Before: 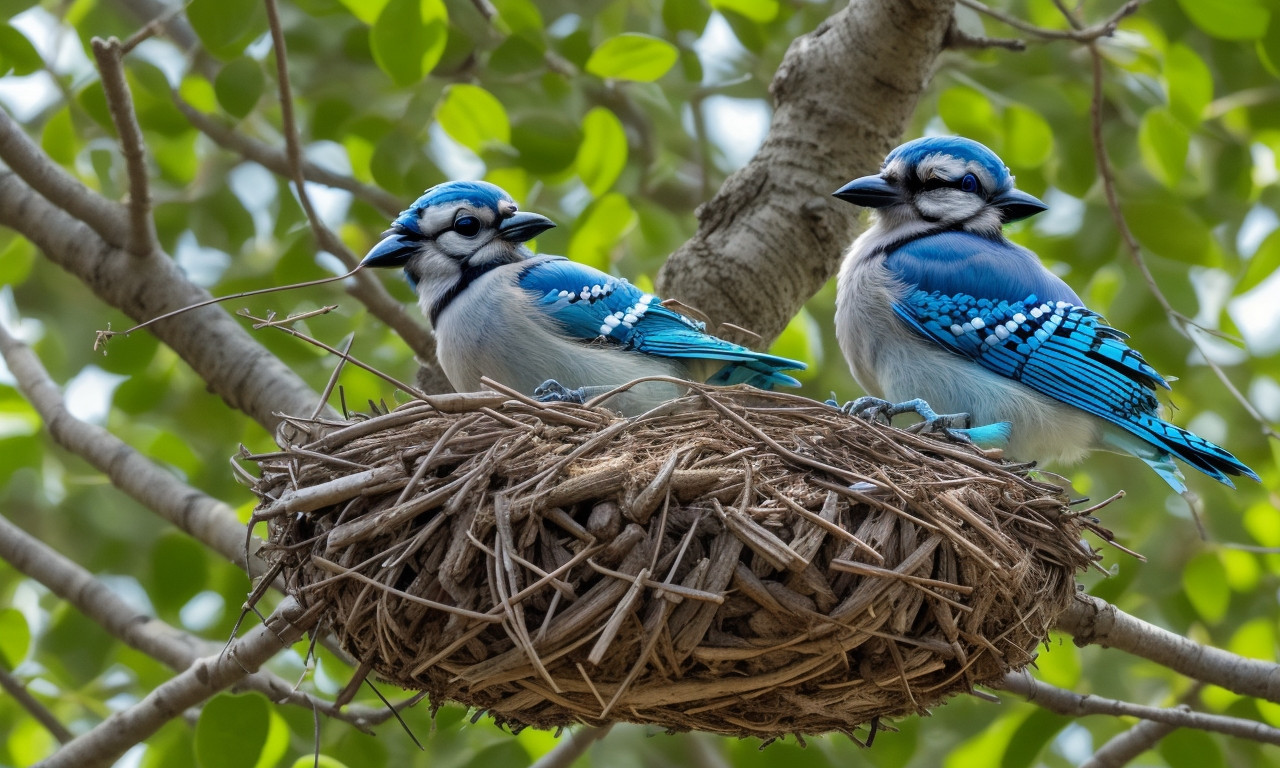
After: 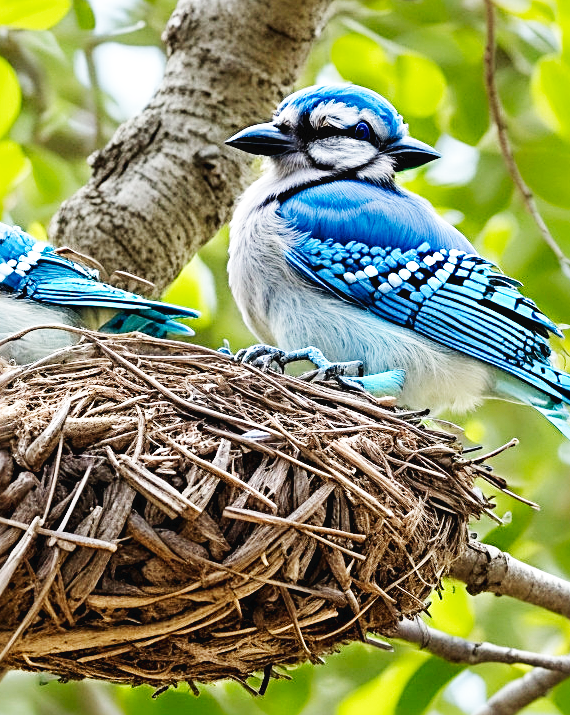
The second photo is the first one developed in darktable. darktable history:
crop: left 47.425%, top 6.811%, right 7.996%
sharpen: radius 3.033, amount 0.769
base curve: curves: ch0 [(0, 0.003) (0.001, 0.002) (0.006, 0.004) (0.02, 0.022) (0.048, 0.086) (0.094, 0.234) (0.162, 0.431) (0.258, 0.629) (0.385, 0.8) (0.548, 0.918) (0.751, 0.988) (1, 1)], preserve colors none
